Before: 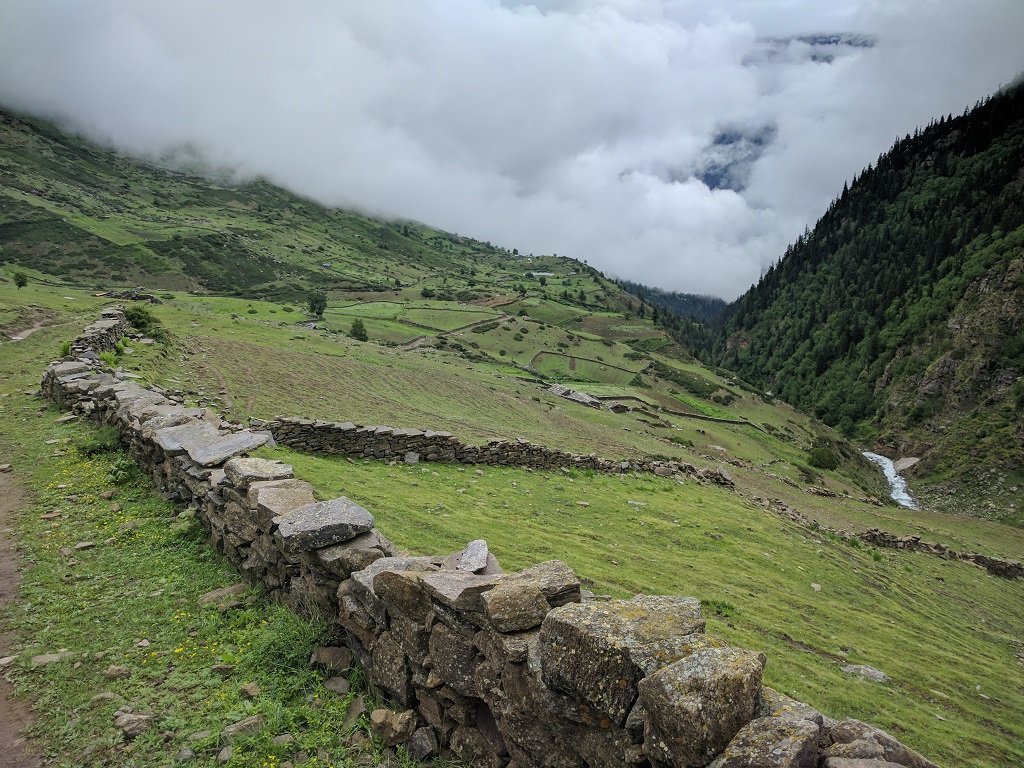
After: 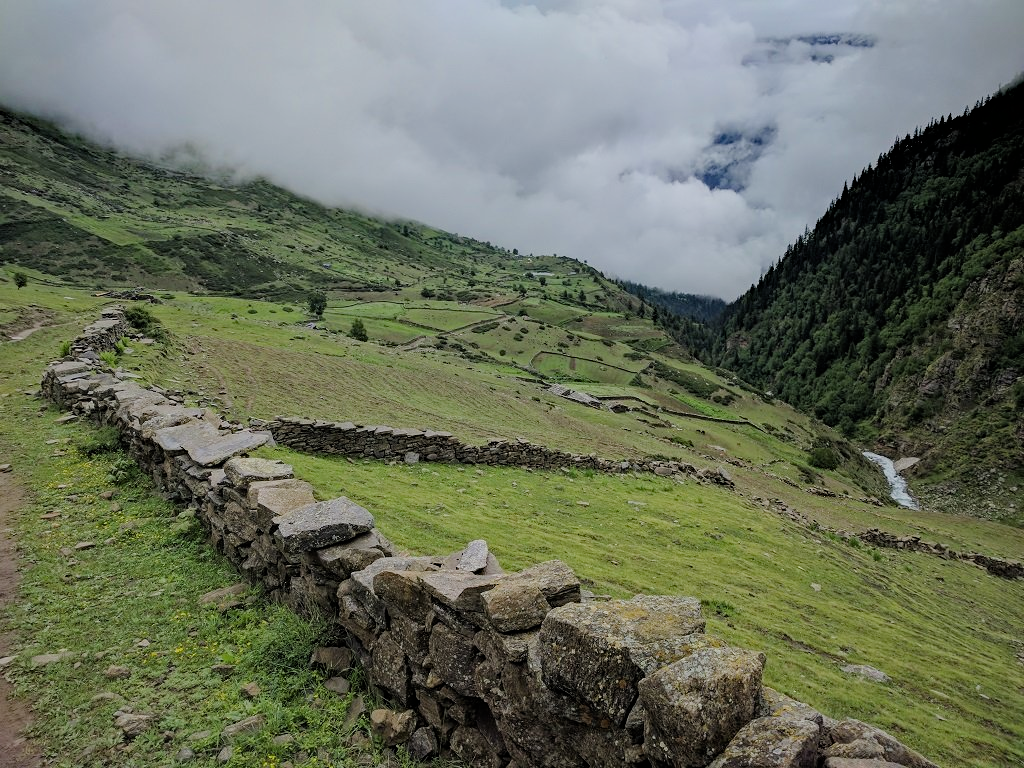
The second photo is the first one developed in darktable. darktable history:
haze removal: strength 0.29, distance 0.25, compatibility mode true, adaptive false
filmic rgb: black relative exposure -7.65 EV, white relative exposure 4.56 EV, hardness 3.61
